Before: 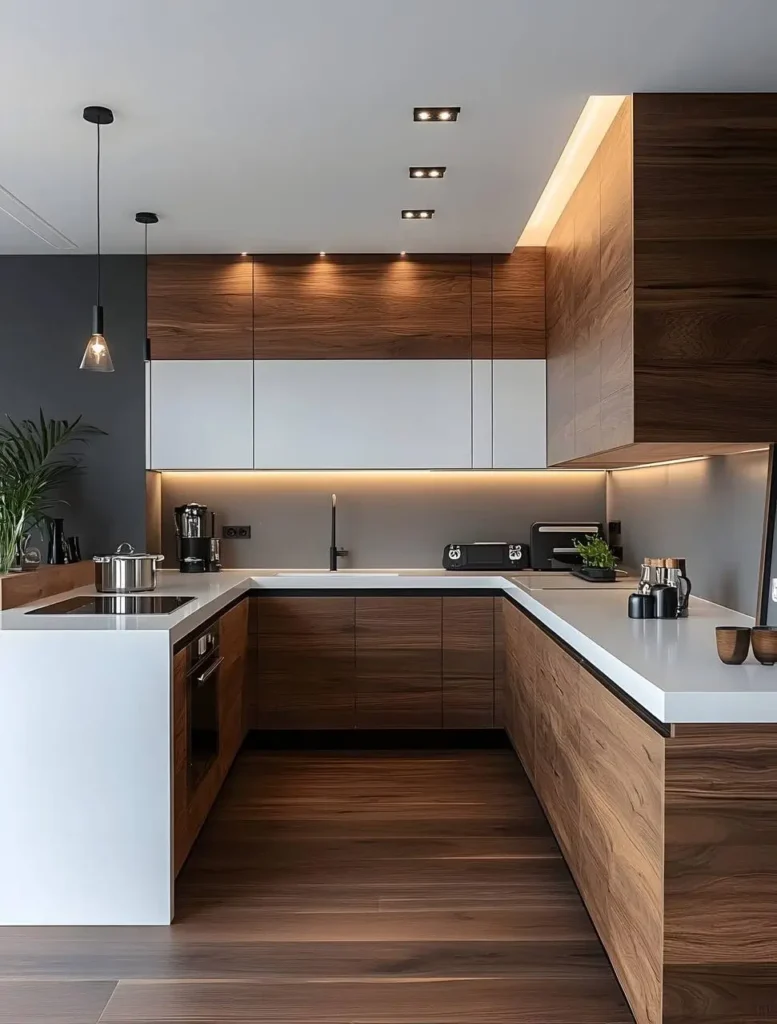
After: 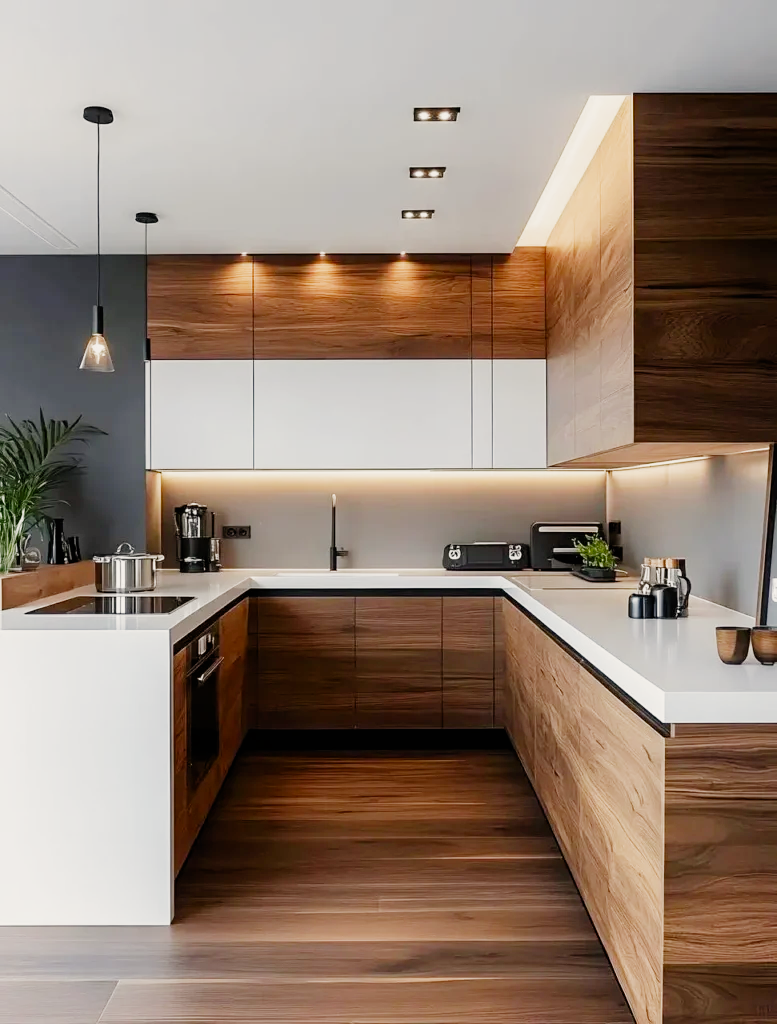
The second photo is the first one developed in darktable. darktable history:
filmic rgb: black relative exposure -7.65 EV, white relative exposure 4.56 EV, hardness 3.61, contrast 1.05, add noise in highlights 0.001, preserve chrominance no, color science v3 (2019), use custom middle-gray values true, contrast in highlights soft
color correction: highlights a* 0.633, highlights b* 2.88, saturation 1.07
exposure: exposure 0.942 EV, compensate exposure bias true, compensate highlight preservation false
